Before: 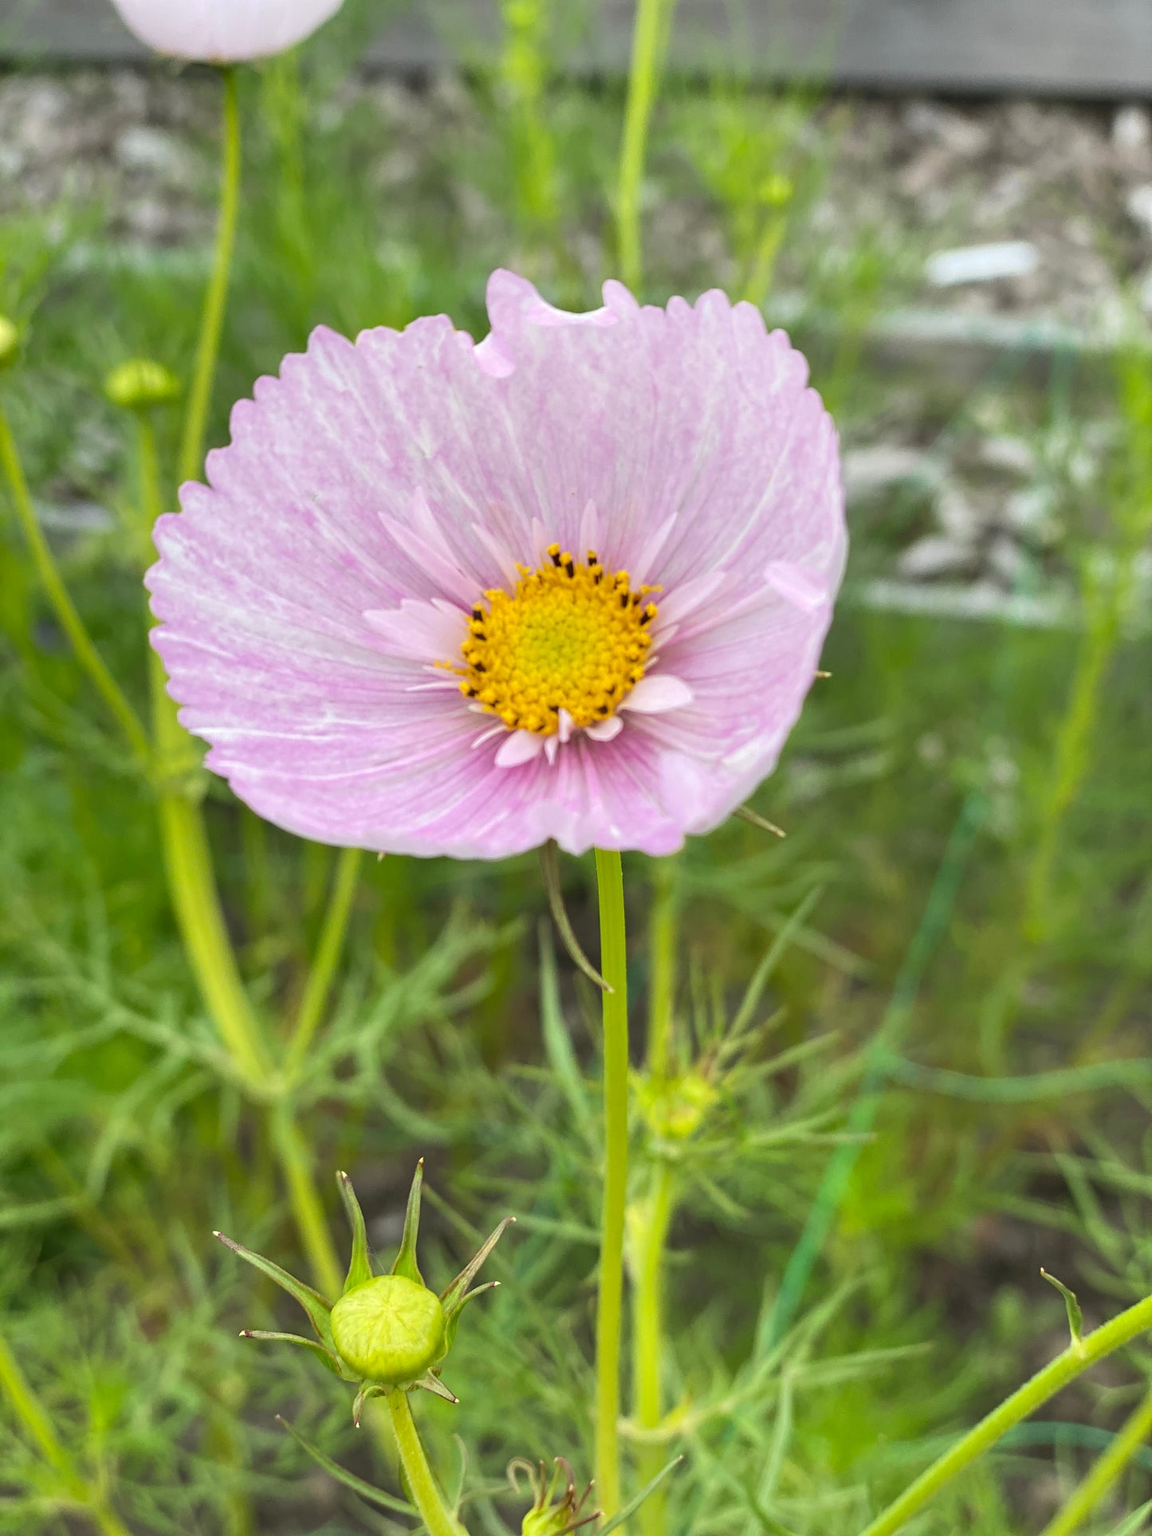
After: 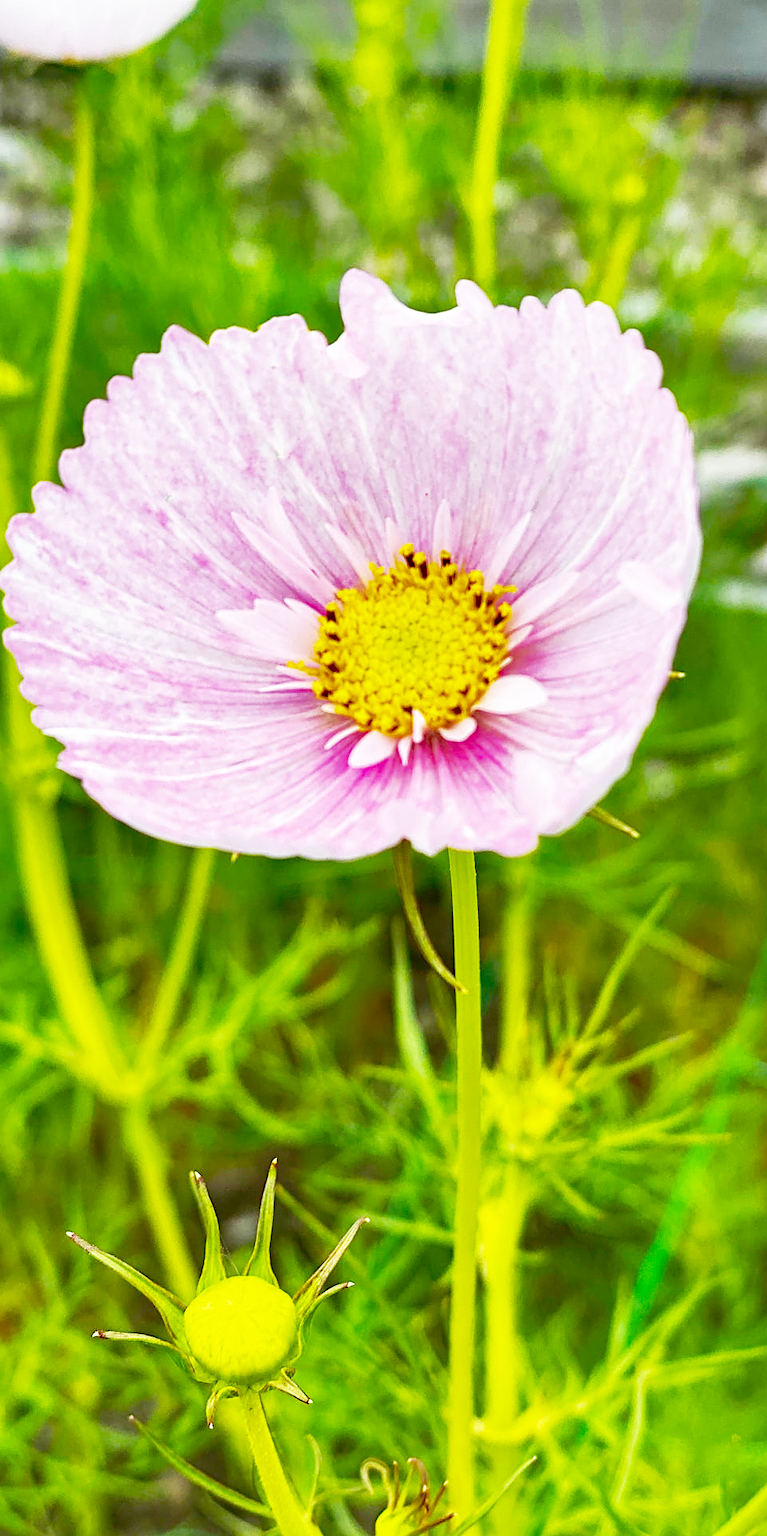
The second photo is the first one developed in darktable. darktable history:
base curve: curves: ch0 [(0, 0) (0.012, 0.01) (0.073, 0.168) (0.31, 0.711) (0.645, 0.957) (1, 1)], preserve colors none
crop and rotate: left 12.775%, right 20.613%
contrast brightness saturation: brightness -0.201, saturation 0.079
haze removal: compatibility mode true
sharpen: on, module defaults
shadows and highlights: on, module defaults
color balance rgb: linear chroma grading › global chroma 0.901%, perceptual saturation grading › global saturation 0.51%, global vibrance 50.578%
